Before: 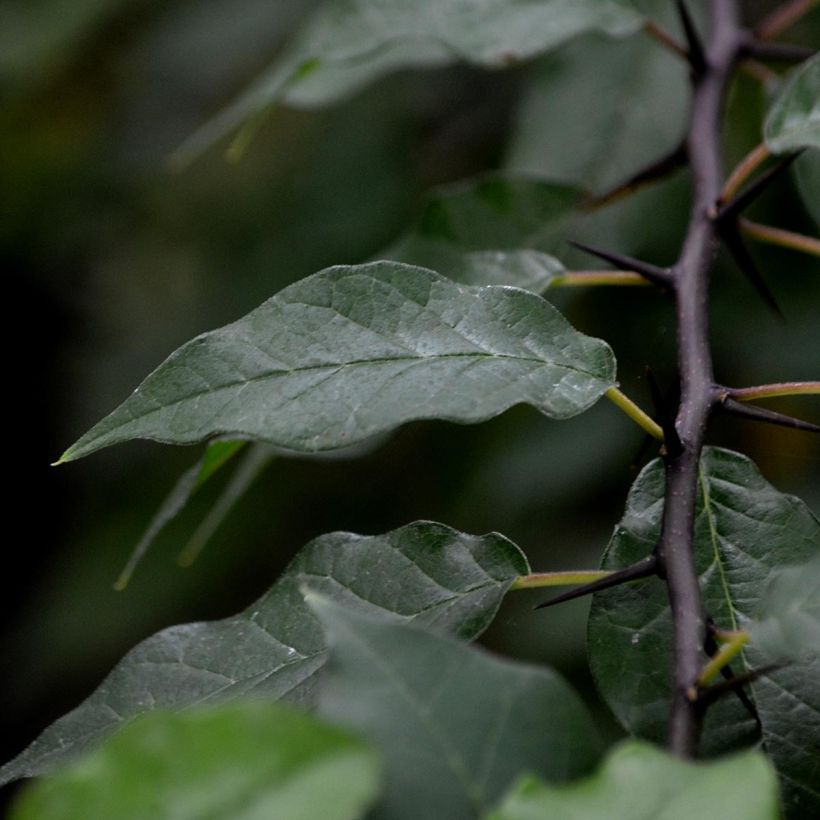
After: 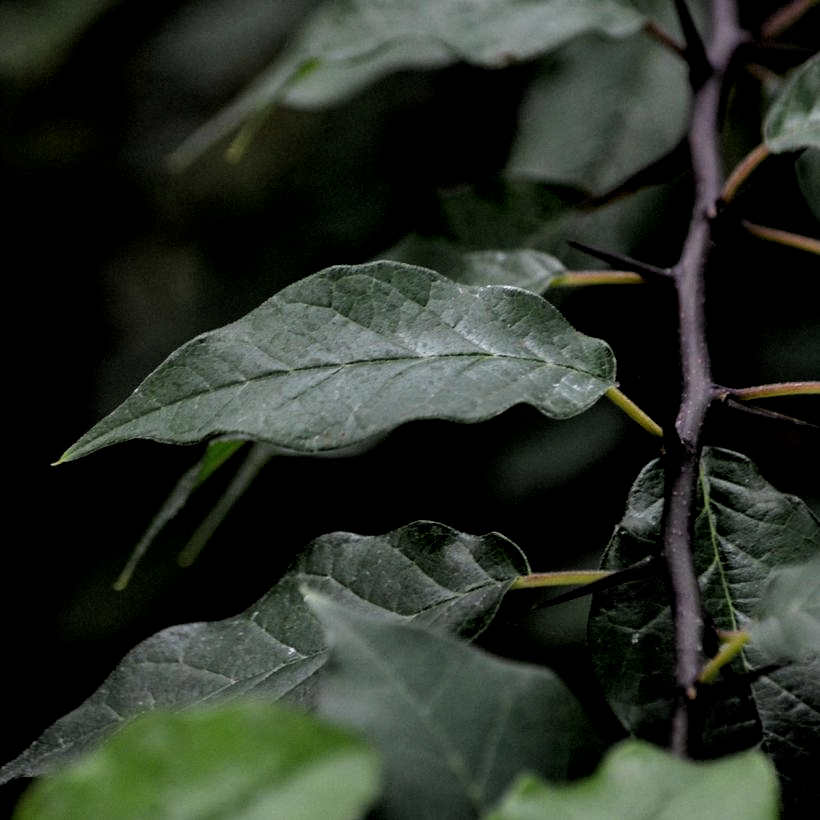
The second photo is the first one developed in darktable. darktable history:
filmic rgb: black relative exposure -4.96 EV, white relative exposure 2.83 EV, hardness 3.71, color science v6 (2022)
local contrast: on, module defaults
